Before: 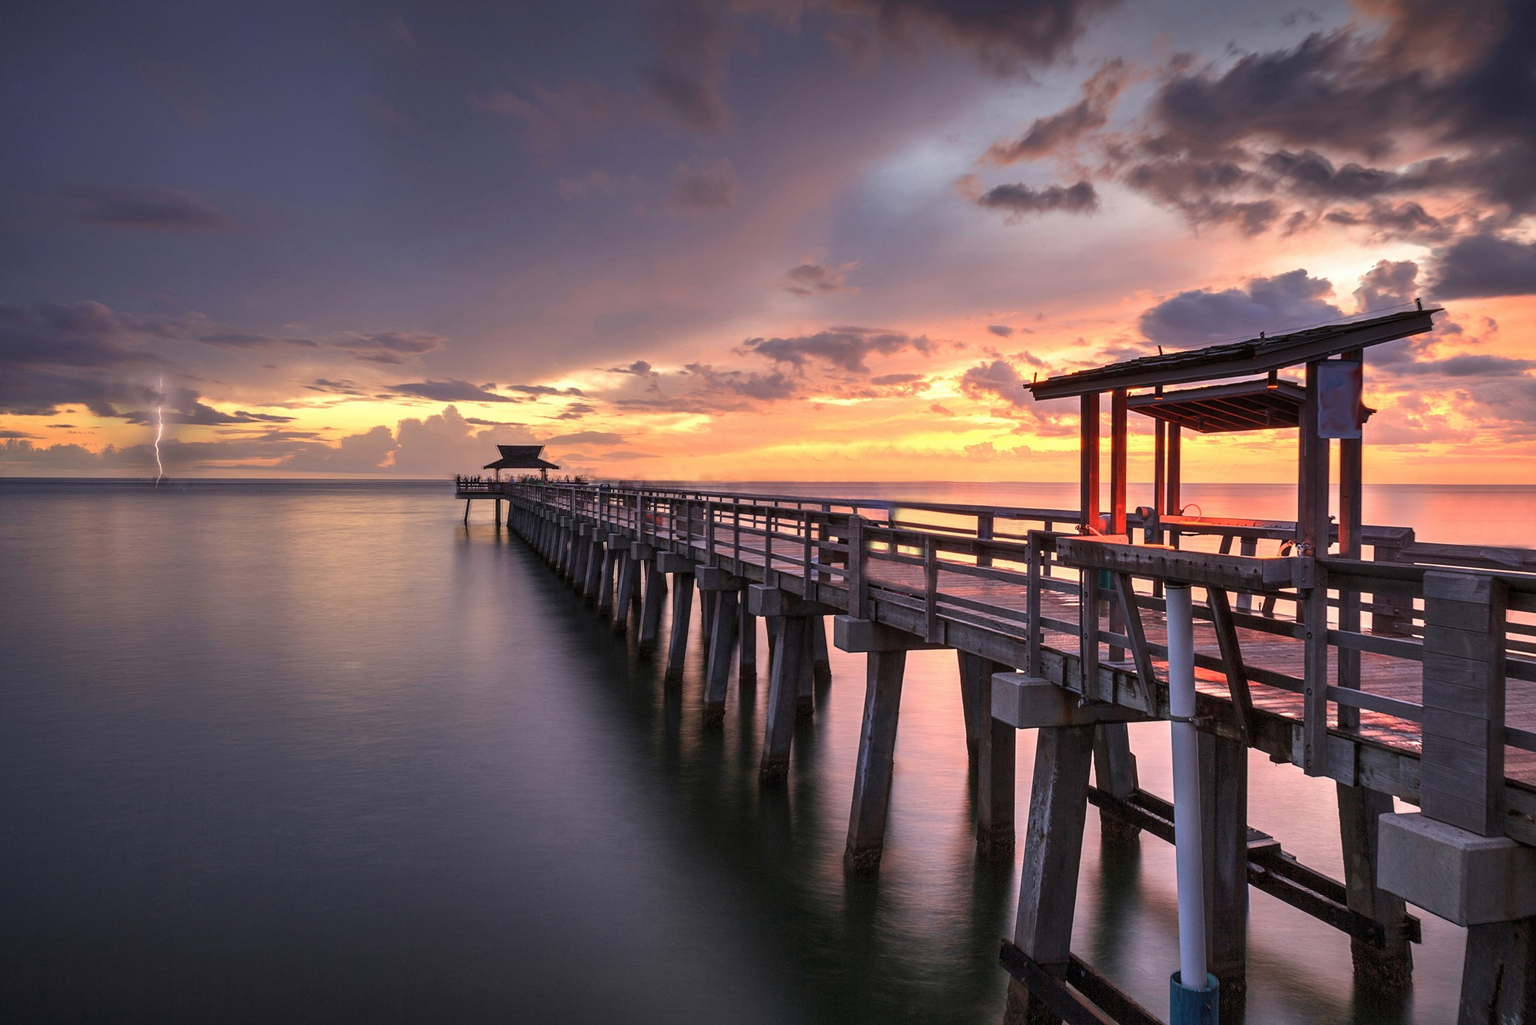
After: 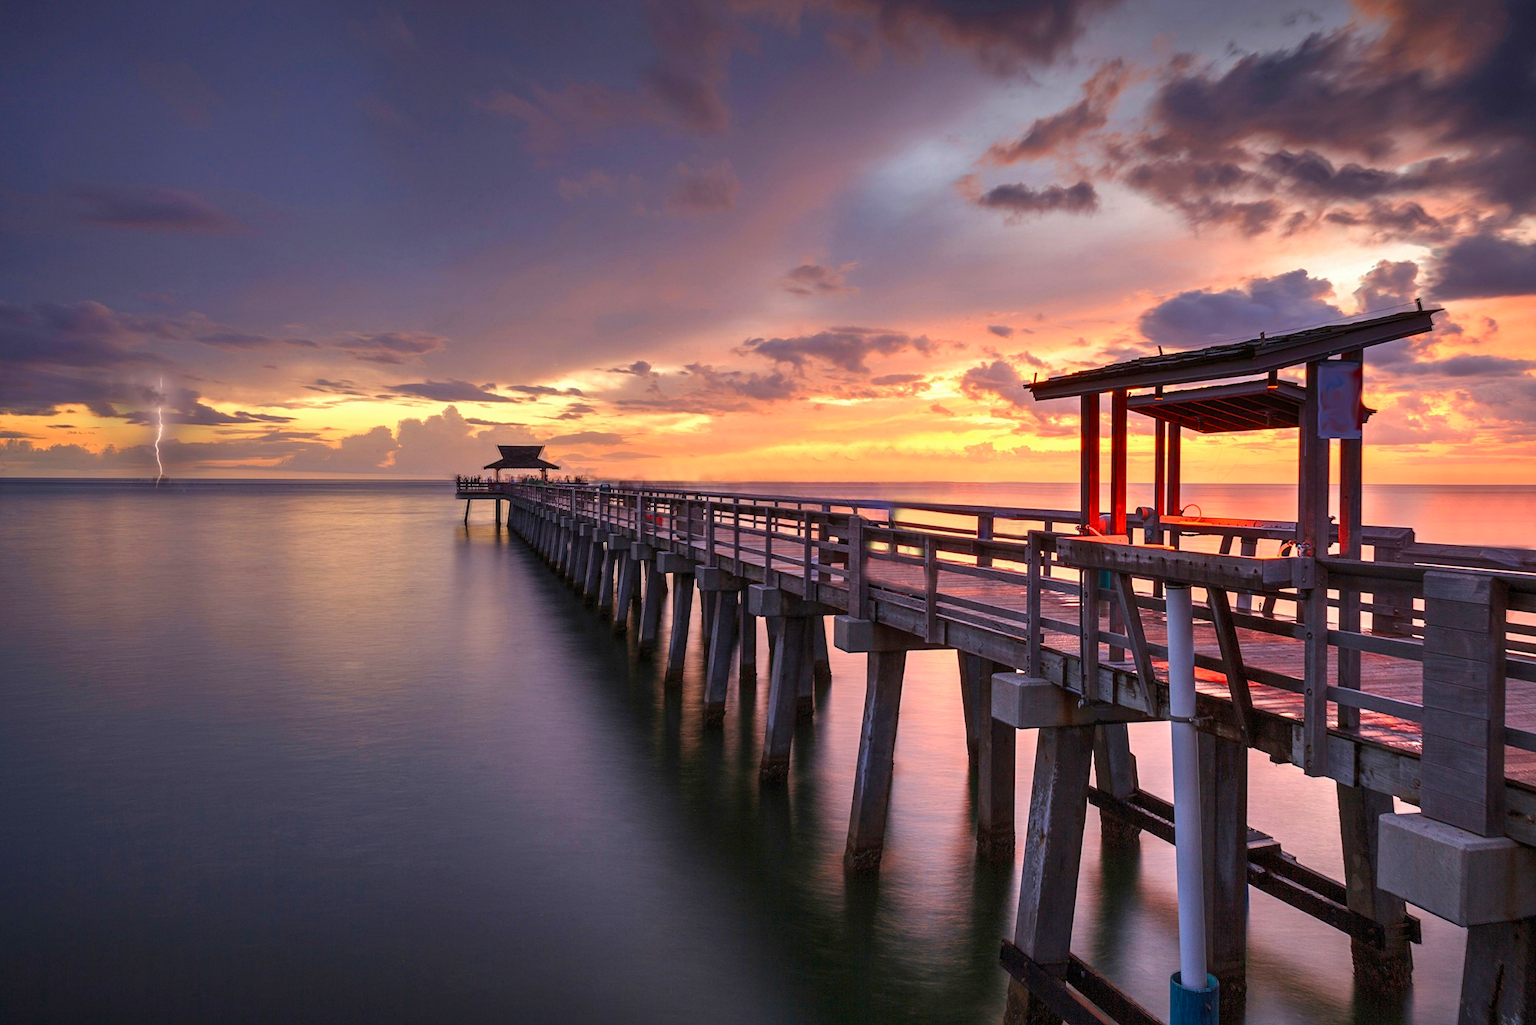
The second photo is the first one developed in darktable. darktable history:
color balance rgb: perceptual saturation grading › global saturation 20%, perceptual saturation grading › highlights -13.903%, perceptual saturation grading › shadows 50.029%
